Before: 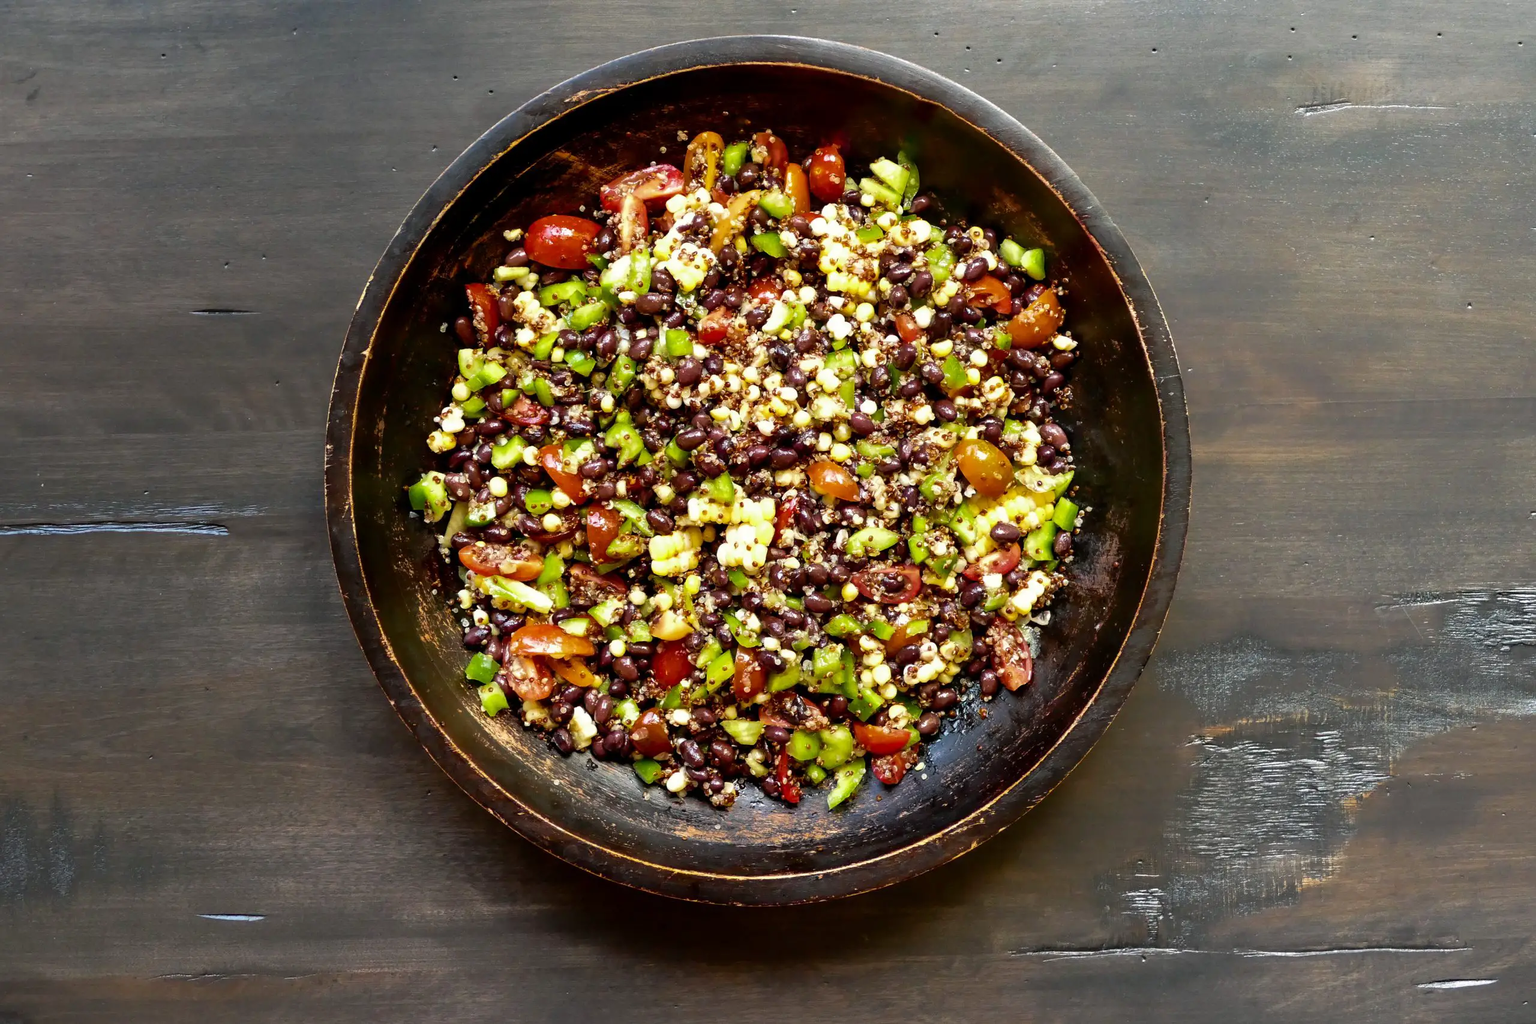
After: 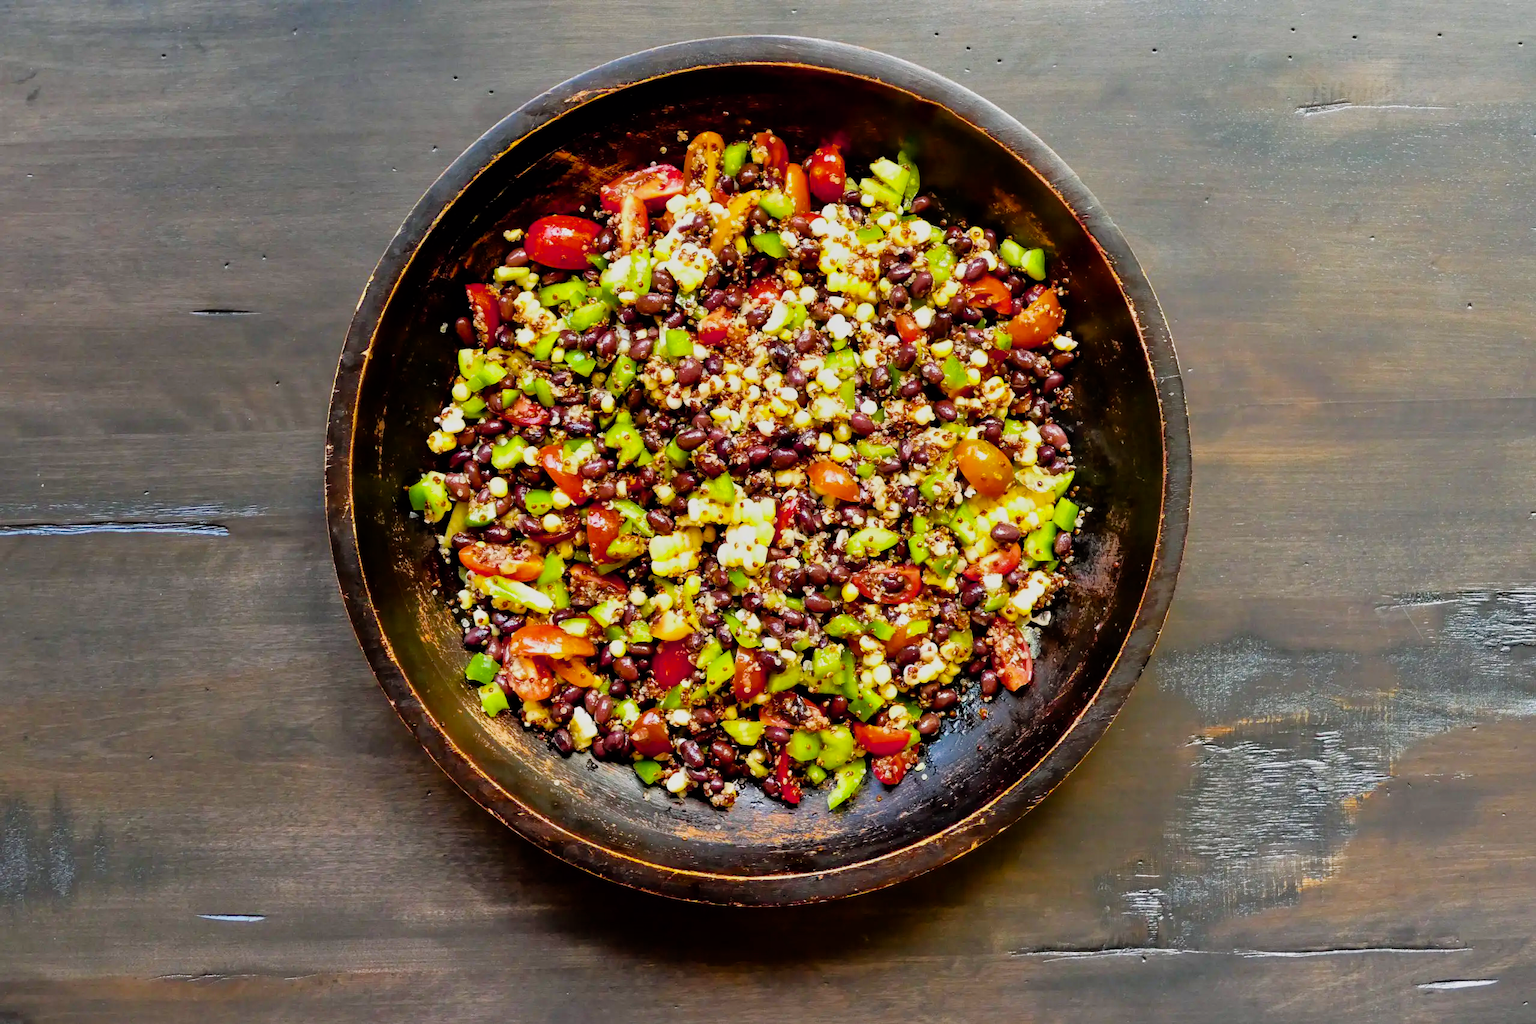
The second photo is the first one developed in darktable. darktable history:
tone equalizer: -8 EV 1 EV, -7 EV 1 EV, -6 EV 1 EV, -5 EV 1 EV, -4 EV 1 EV, -3 EV 0.75 EV, -2 EV 0.5 EV, -1 EV 0.25 EV
filmic rgb: black relative exposure -7.65 EV, white relative exposure 4.56 EV, hardness 3.61
color balance: lift [1, 1.001, 0.999, 1.001], gamma [1, 1.004, 1.007, 0.993], gain [1, 0.991, 0.987, 1.013], contrast 10%, output saturation 120%
